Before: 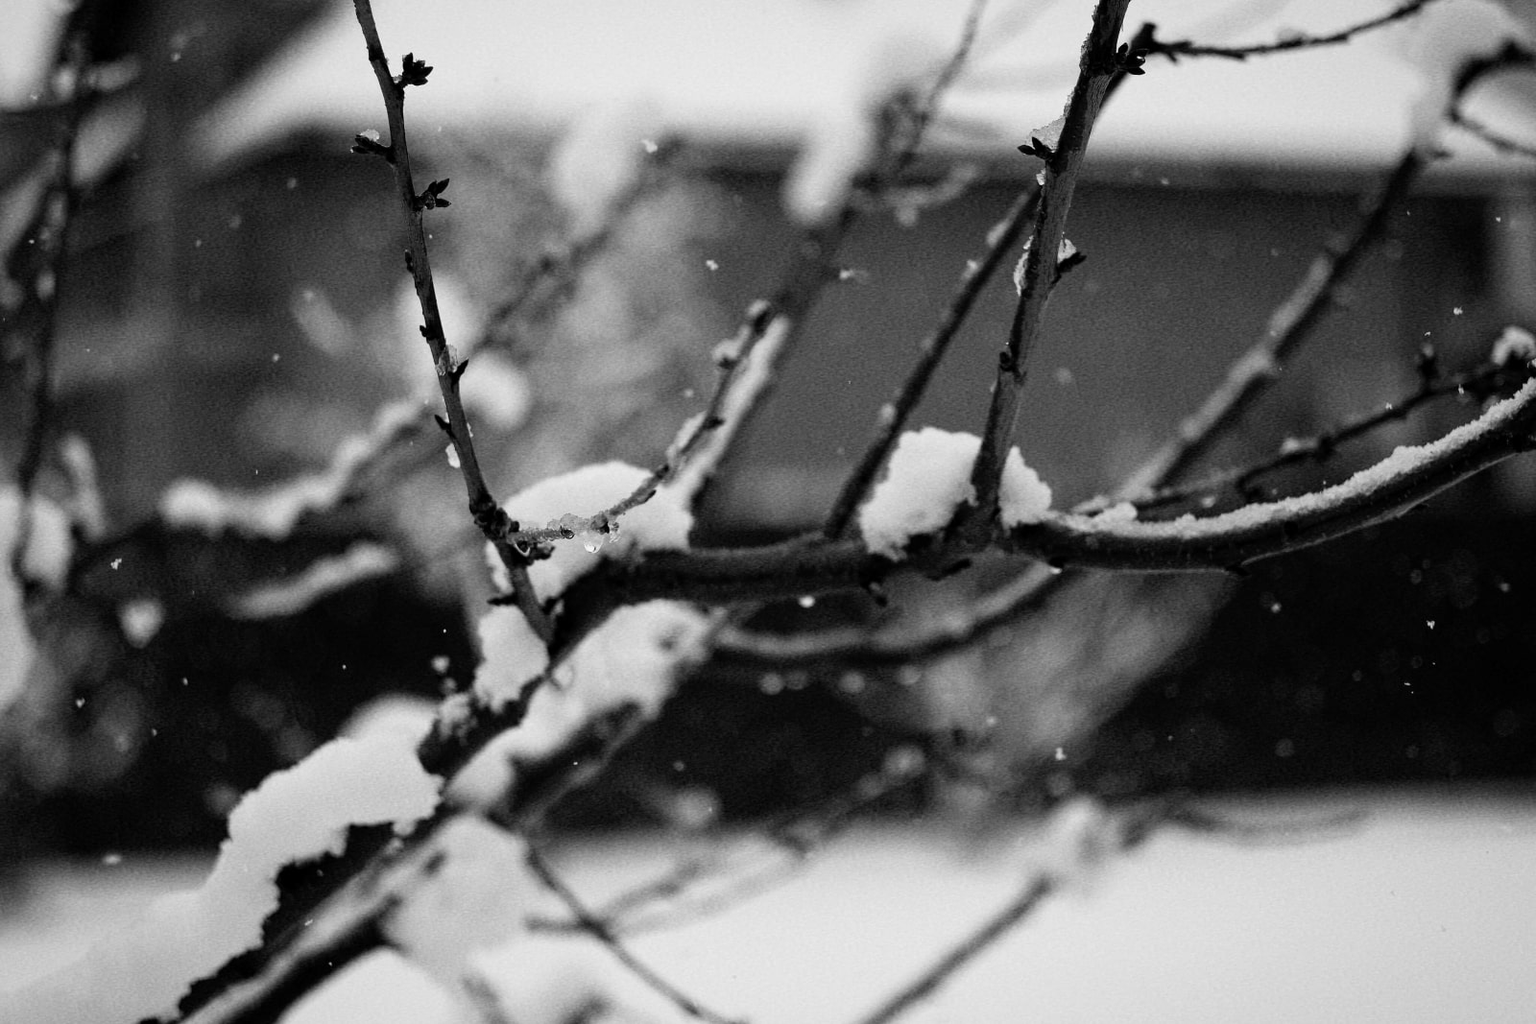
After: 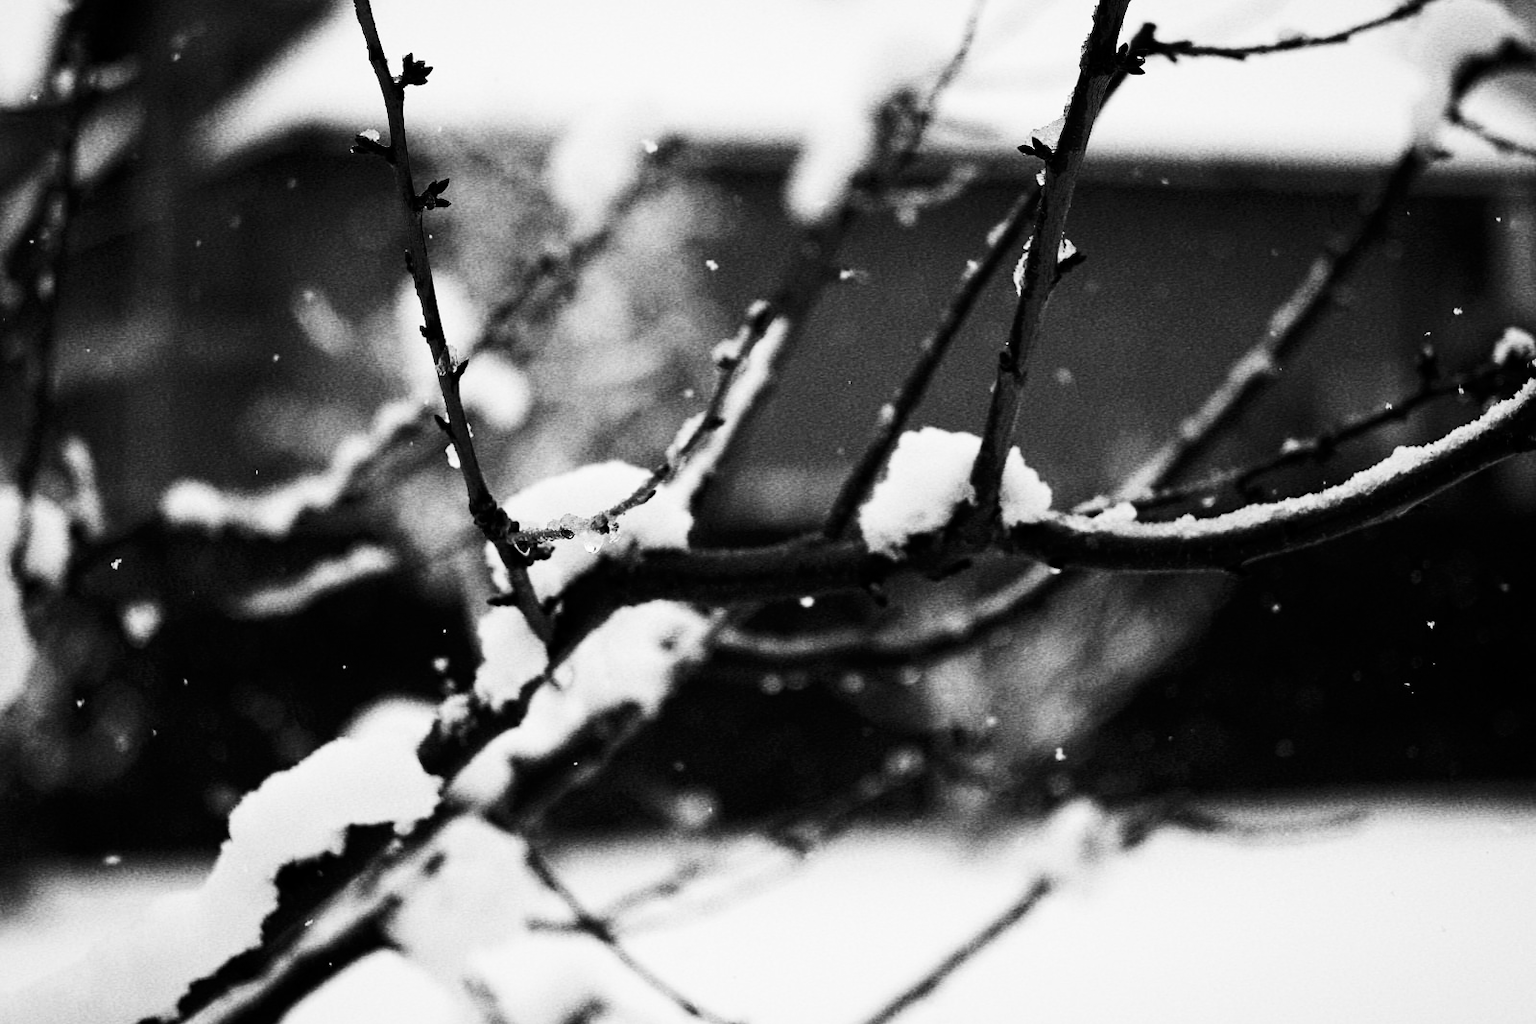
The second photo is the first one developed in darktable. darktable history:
contrast brightness saturation: contrast 0.396, brightness 0.051, saturation 0.258
